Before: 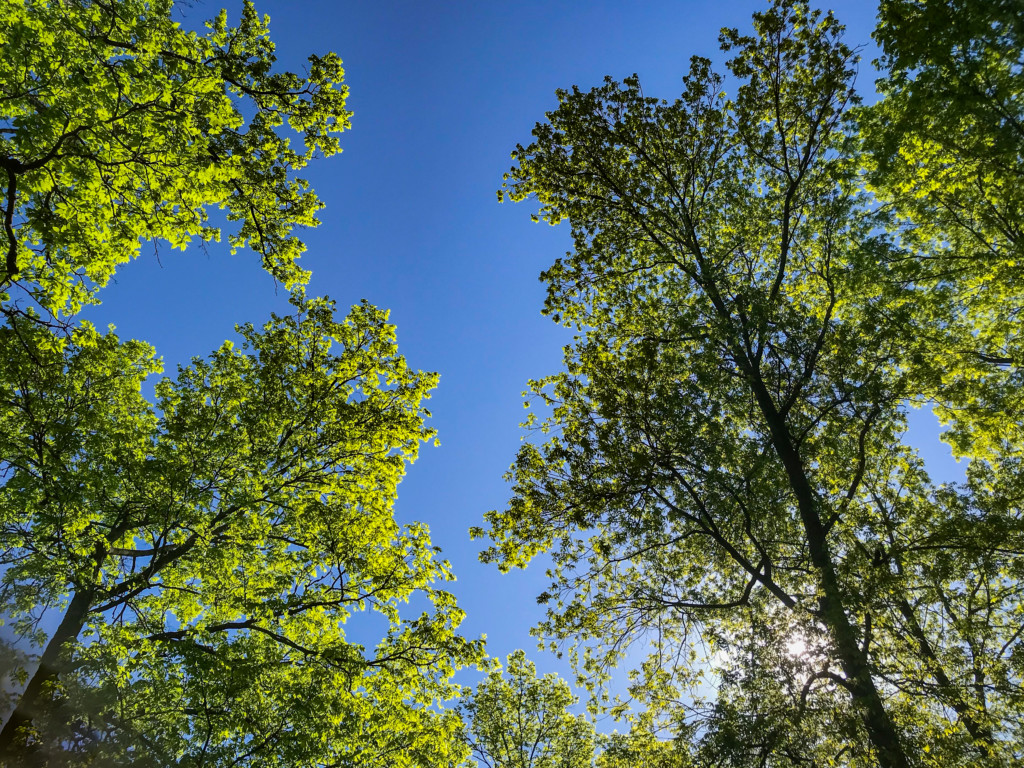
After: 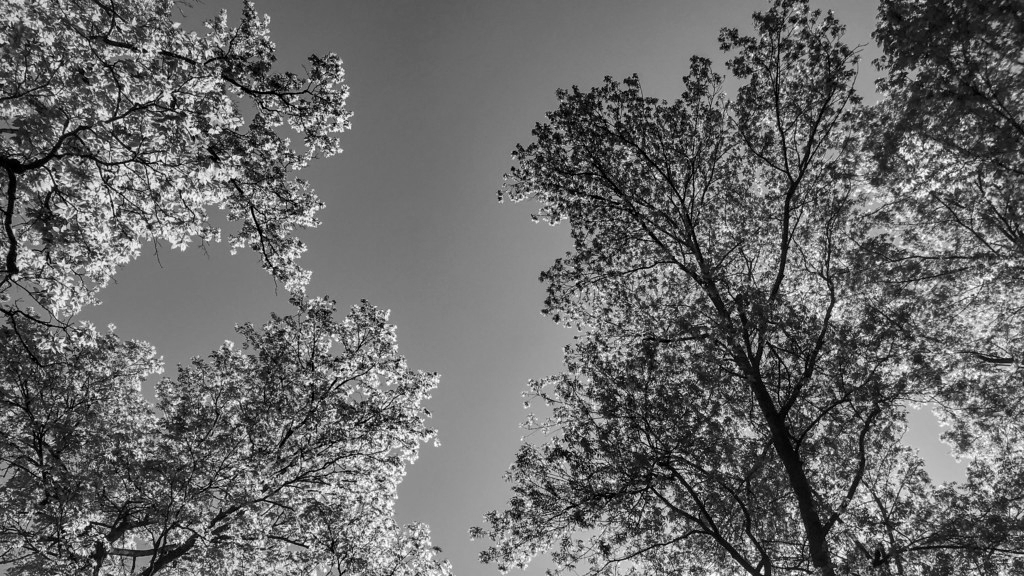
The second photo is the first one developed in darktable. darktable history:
monochrome: a 16.06, b 15.48, size 1
local contrast: highlights 100%, shadows 100%, detail 120%, midtone range 0.2
exposure: exposure 0.3 EV, compensate highlight preservation false
contrast brightness saturation: saturation -0.05
crop: bottom 24.967%
